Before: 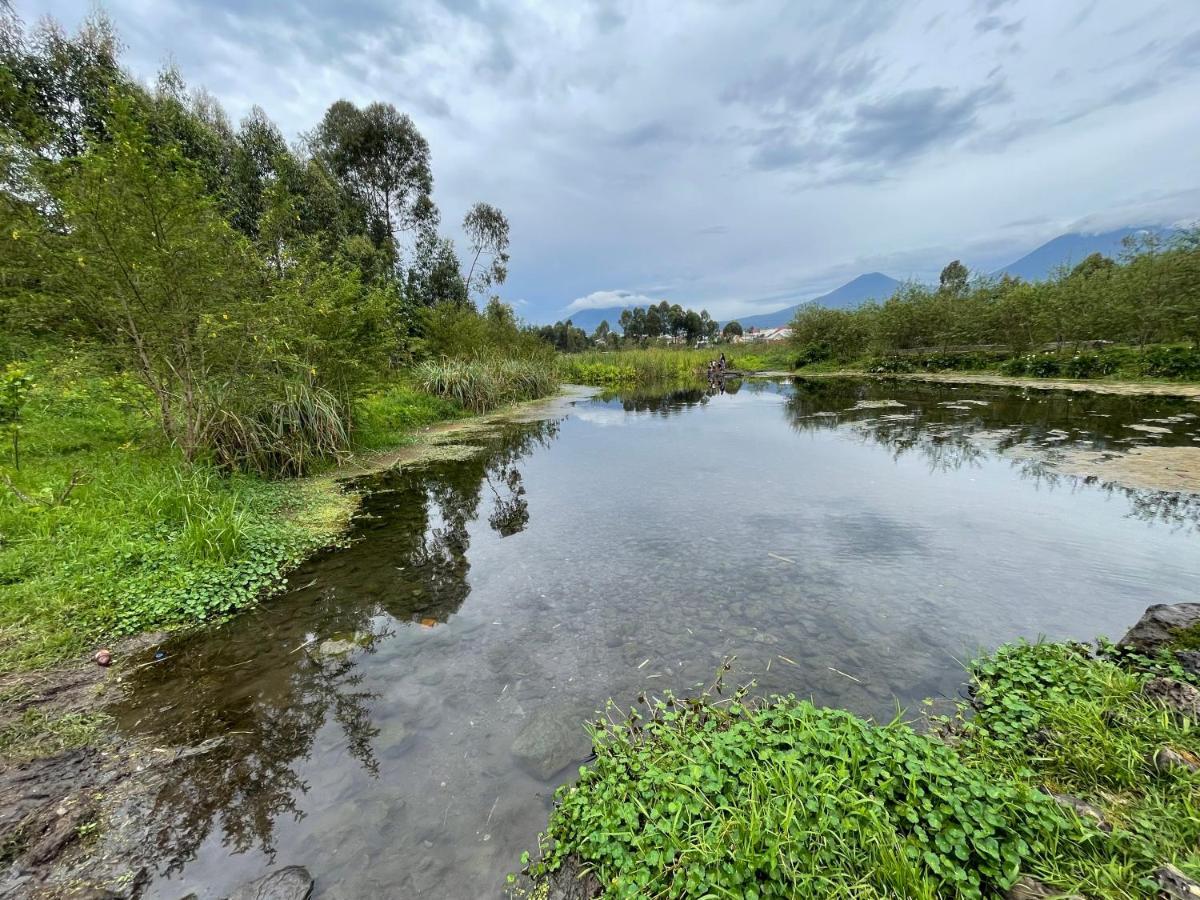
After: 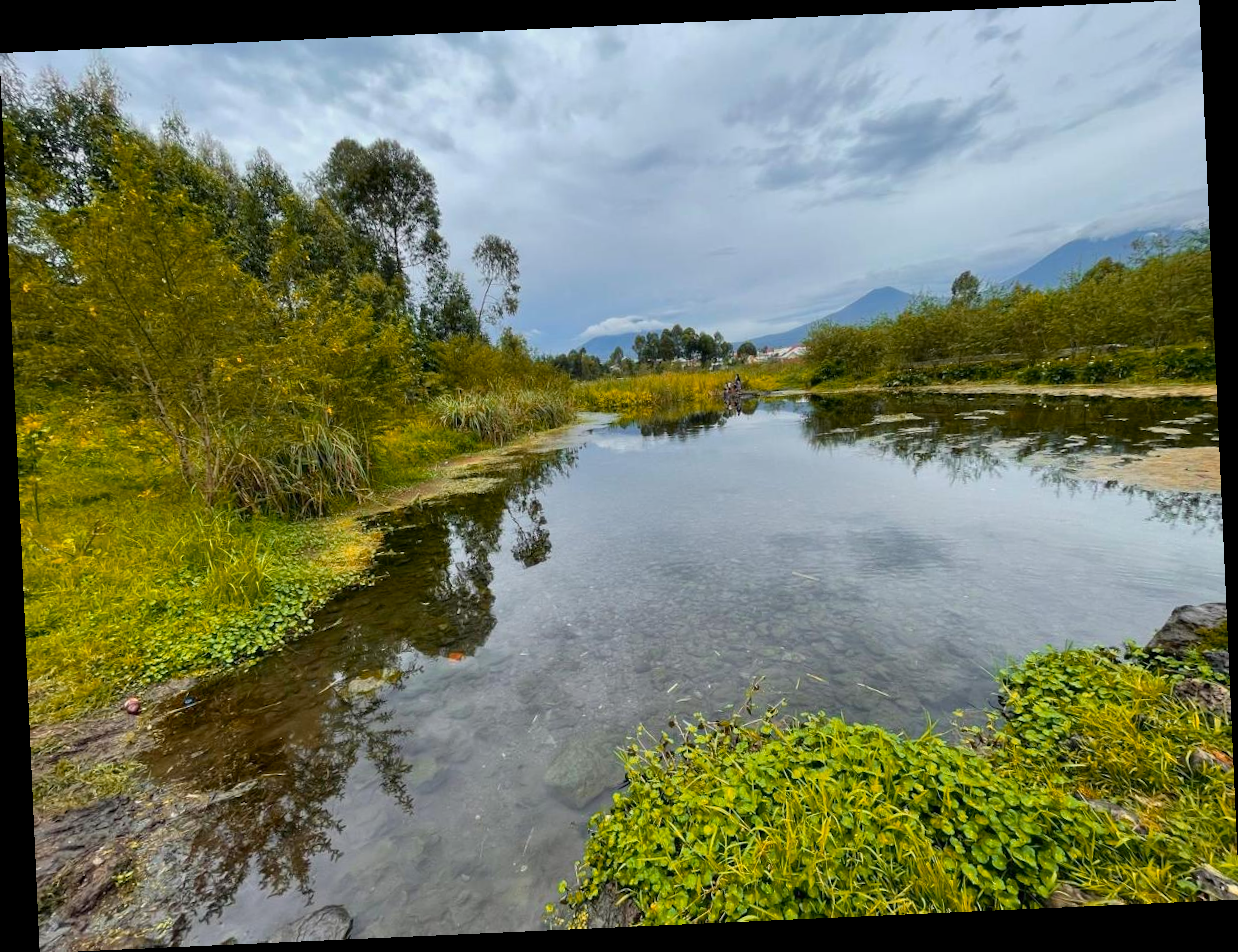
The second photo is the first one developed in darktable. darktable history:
color zones: curves: ch1 [(0.24, 0.629) (0.75, 0.5)]; ch2 [(0.255, 0.454) (0.745, 0.491)], mix 102.12%
exposure: exposure -0.153 EV, compensate highlight preservation false
rotate and perspective: rotation -2.56°, automatic cropping off
